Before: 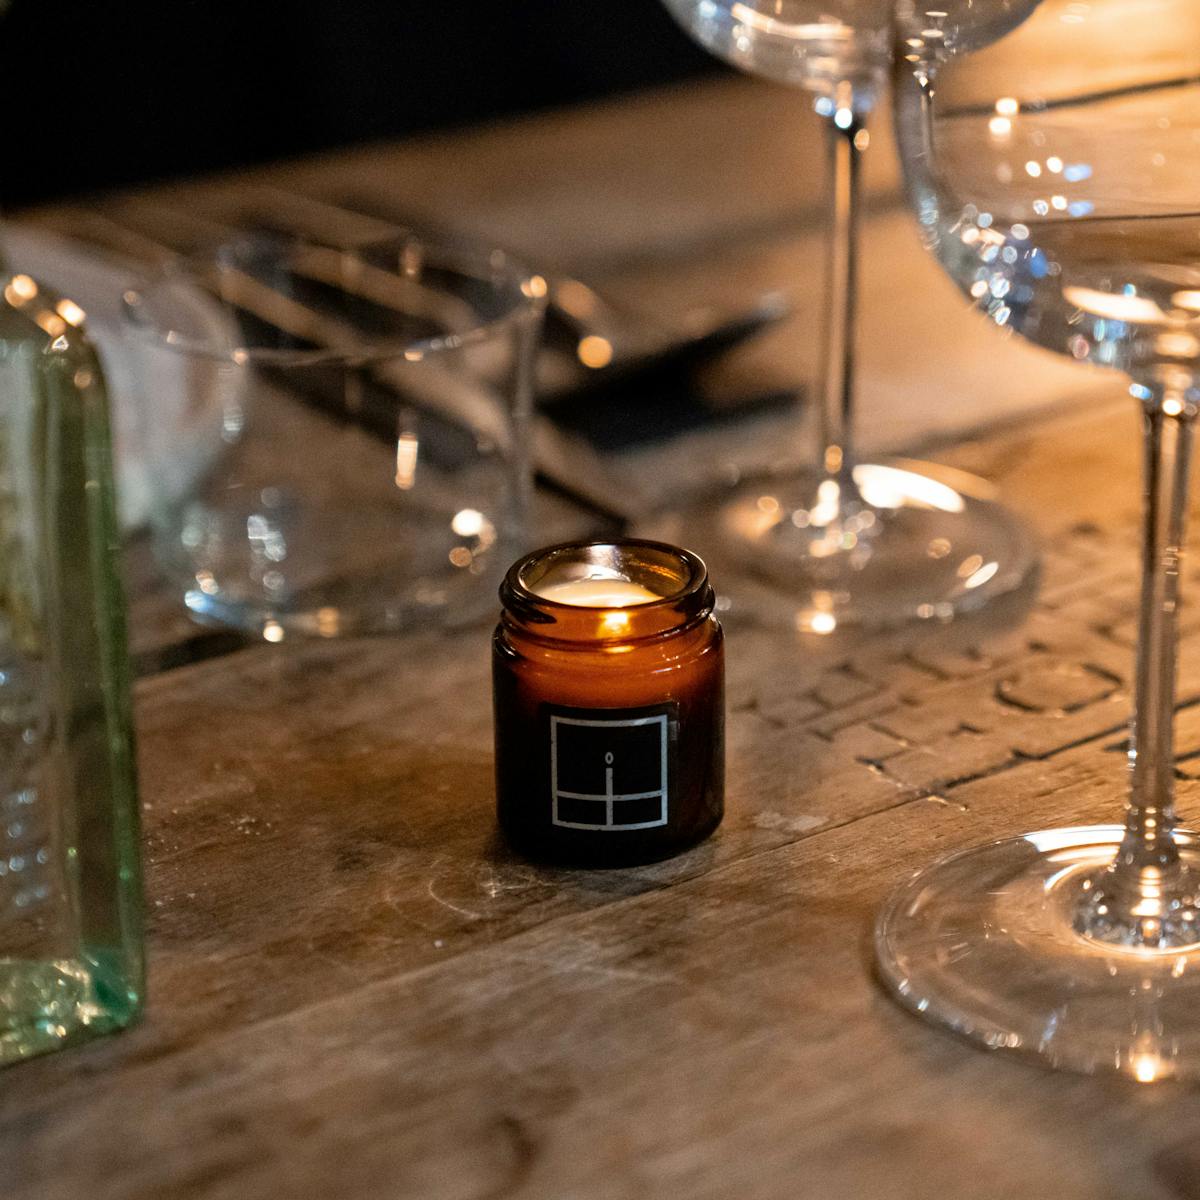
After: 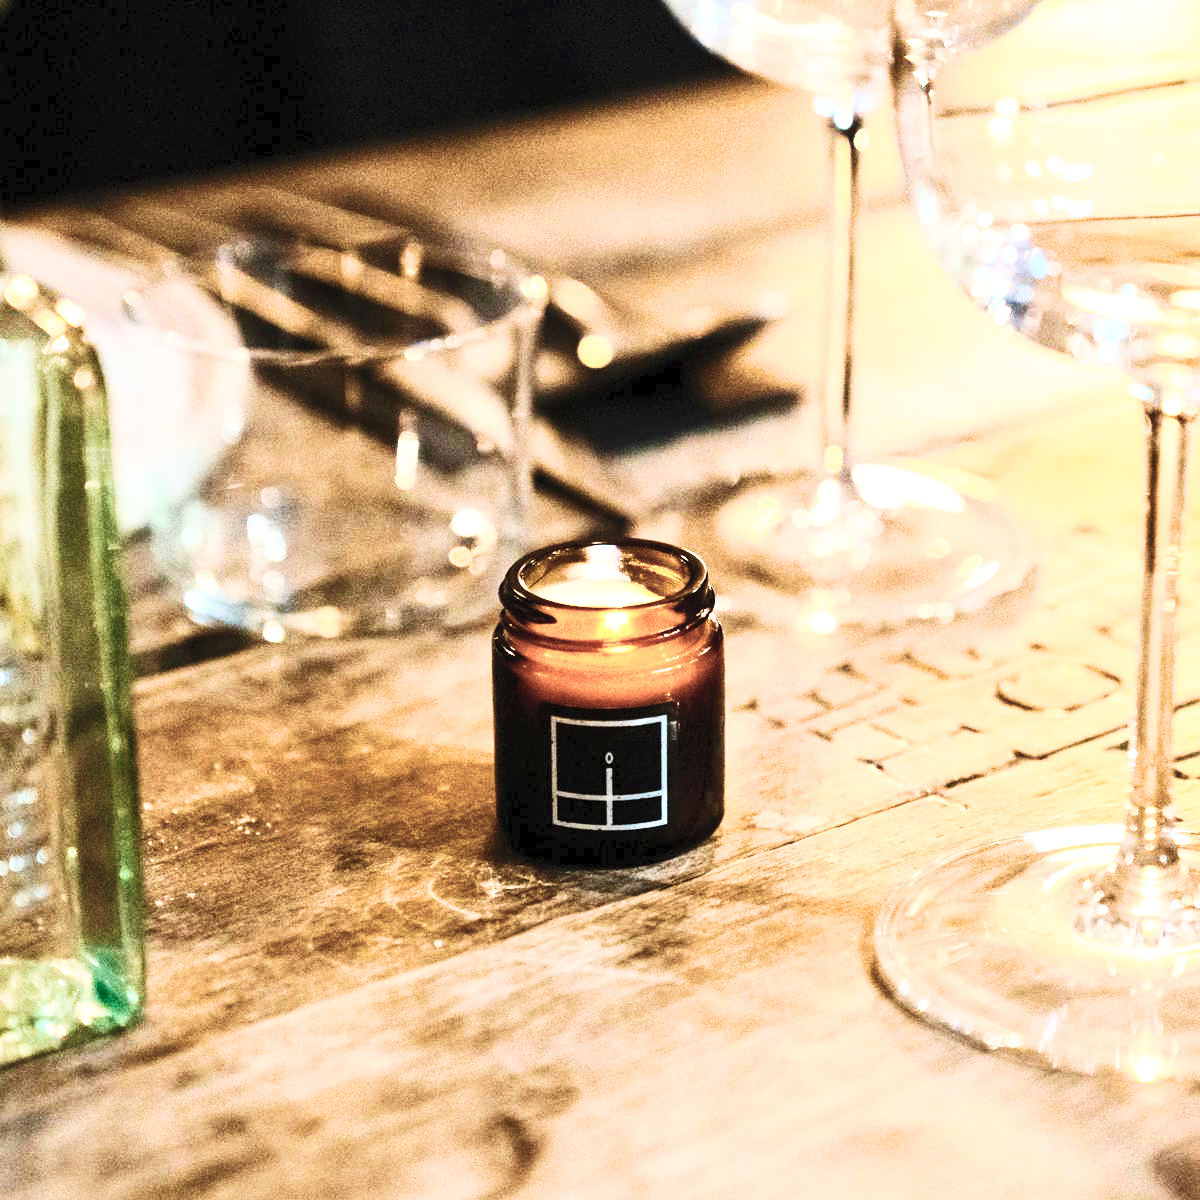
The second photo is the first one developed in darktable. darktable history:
velvia: strength 66.91%, mid-tones bias 0.974
contrast brightness saturation: contrast 0.568, brightness 0.58, saturation -0.338
base curve: curves: ch0 [(0, 0) (0.028, 0.03) (0.121, 0.232) (0.46, 0.748) (0.859, 0.968) (1, 1)], preserve colors none
exposure: exposure 0.406 EV, compensate highlight preservation false
